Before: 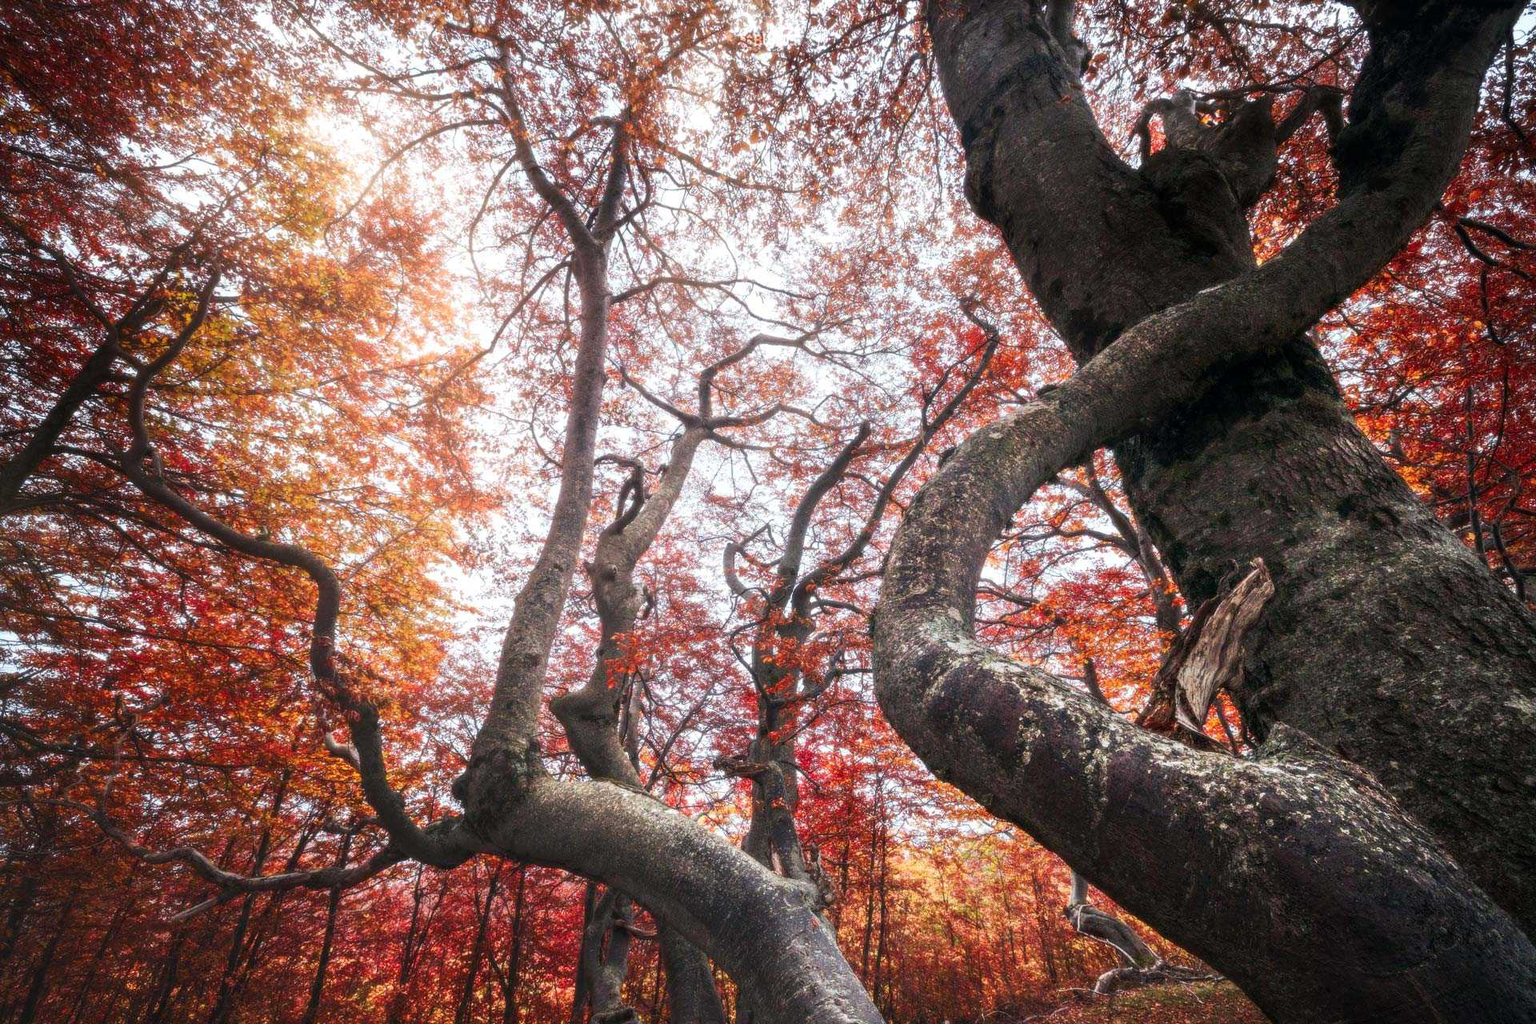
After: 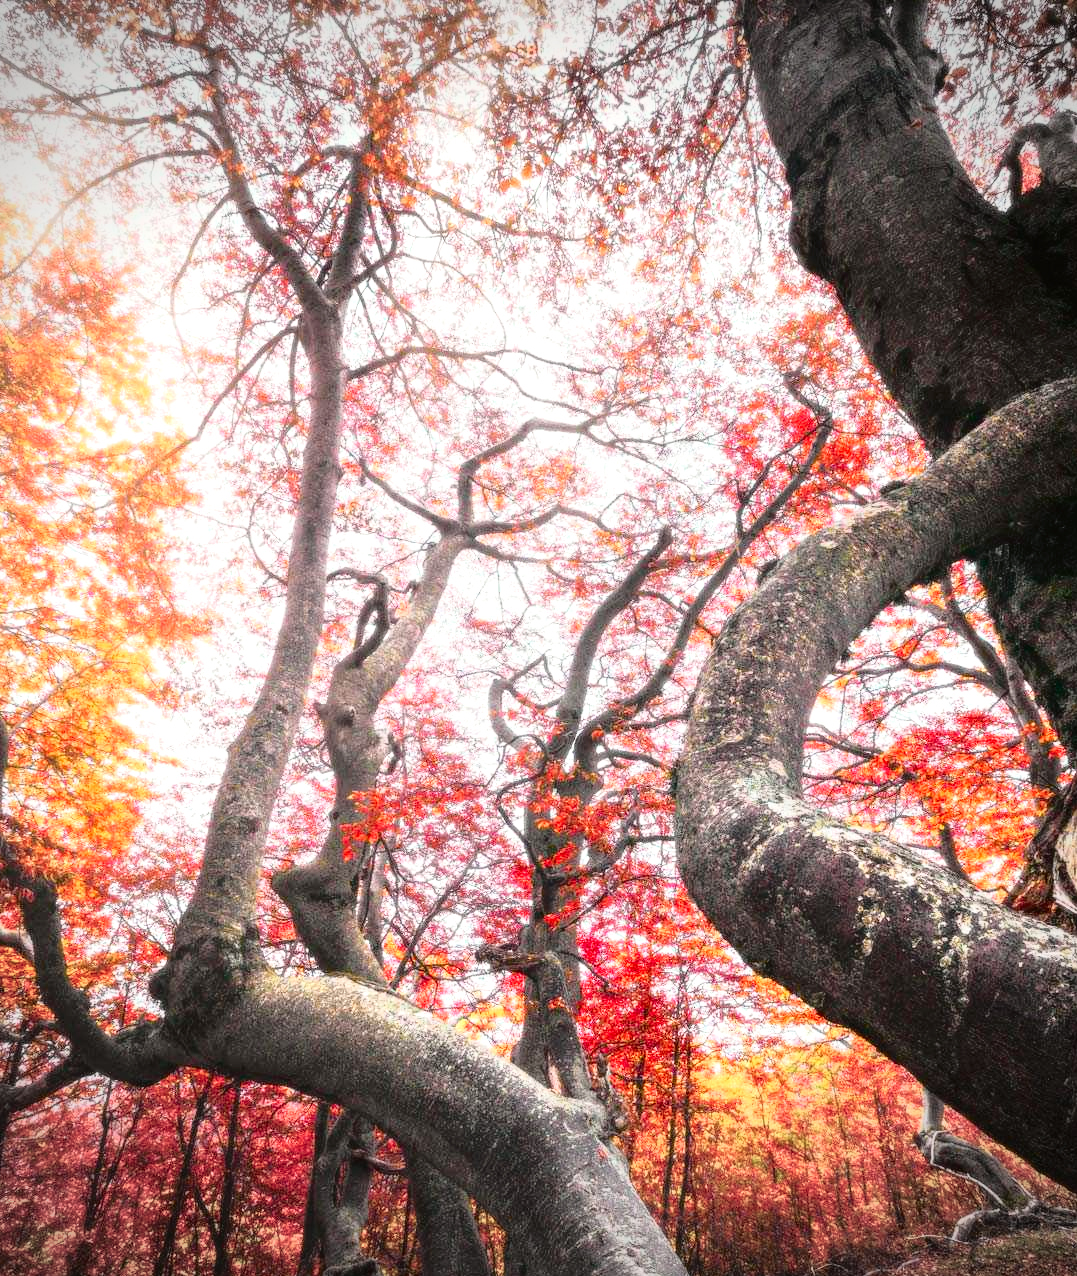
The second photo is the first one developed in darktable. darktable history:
exposure: black level correction 0, exposure 0.5 EV, compensate exposure bias true, compensate highlight preservation false
tone curve: curves: ch0 [(0, 0.021) (0.049, 0.044) (0.157, 0.131) (0.359, 0.419) (0.469, 0.544) (0.634, 0.722) (0.839, 0.909) (0.998, 0.978)]; ch1 [(0, 0) (0.437, 0.408) (0.472, 0.47) (0.502, 0.503) (0.527, 0.53) (0.564, 0.573) (0.614, 0.654) (0.669, 0.748) (0.859, 0.899) (1, 1)]; ch2 [(0, 0) (0.33, 0.301) (0.421, 0.443) (0.487, 0.504) (0.502, 0.509) (0.535, 0.537) (0.565, 0.595) (0.608, 0.667) (1, 1)], color space Lab, independent channels, preserve colors none
vignetting: width/height ratio 1.094
crop: left 21.674%, right 22.086%
